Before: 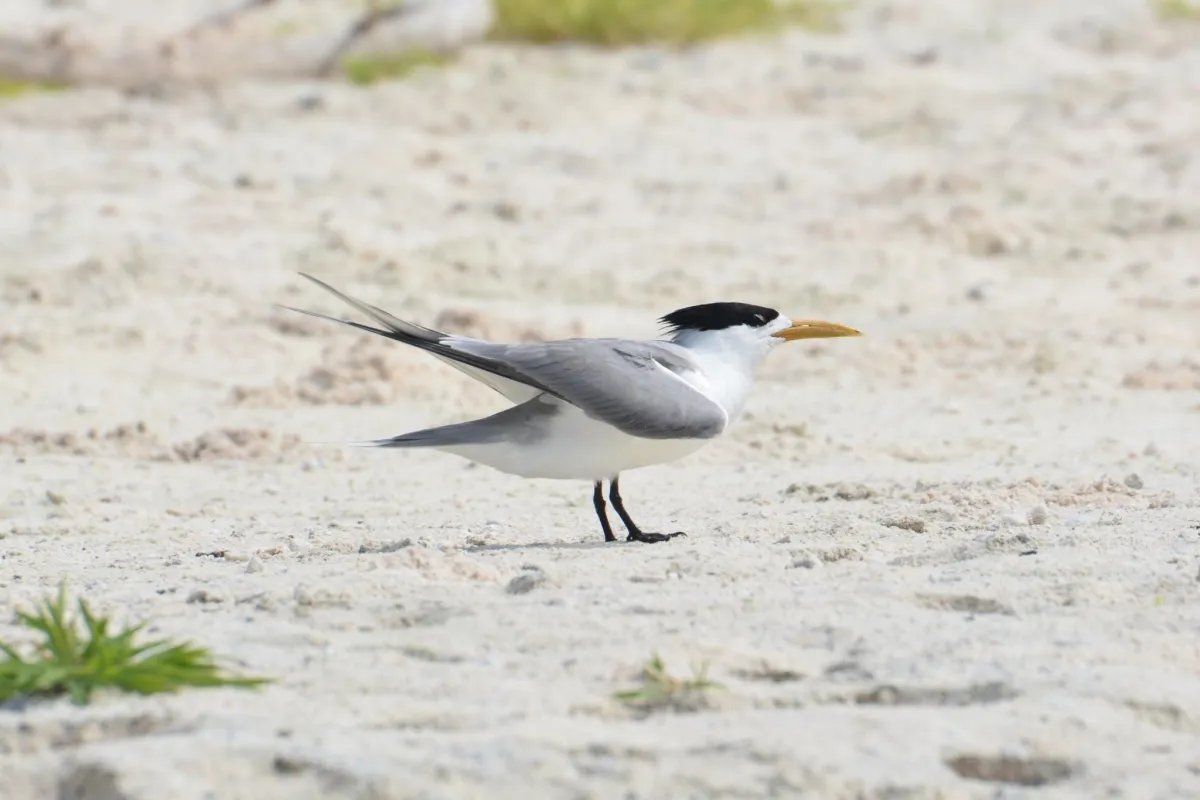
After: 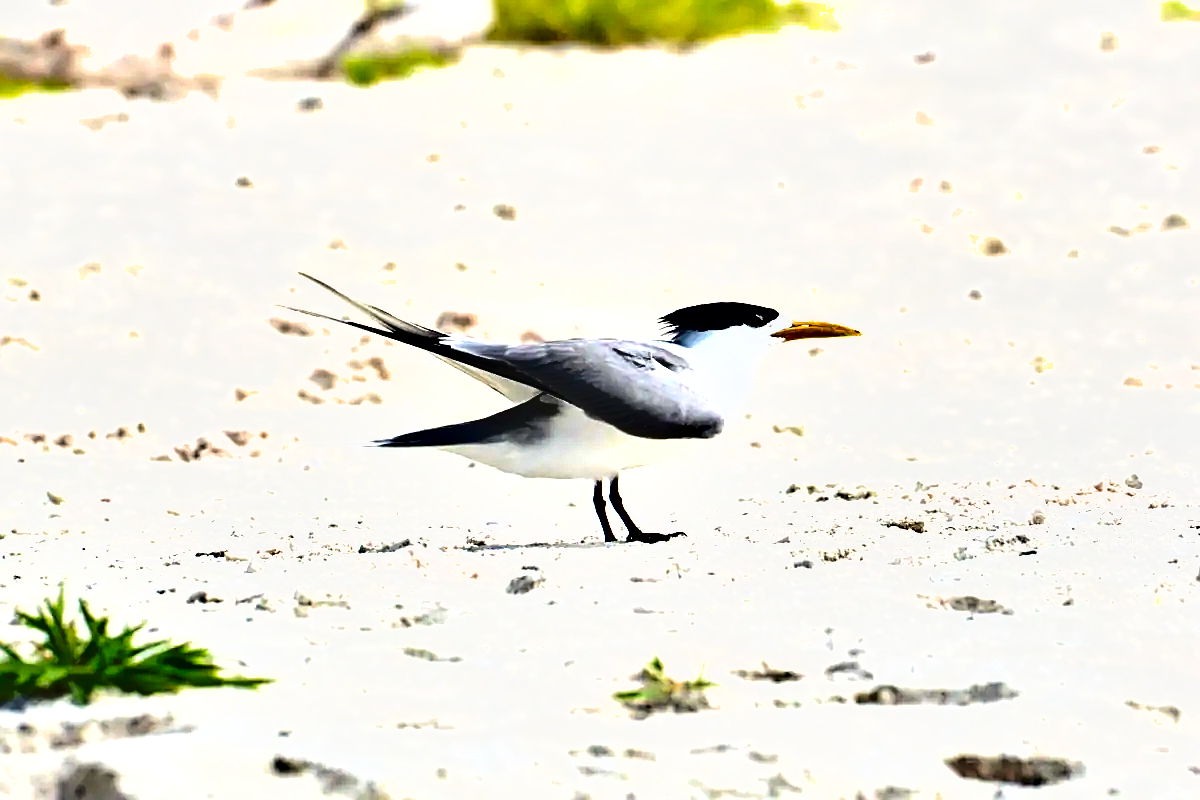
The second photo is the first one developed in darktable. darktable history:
sharpen: on, module defaults
shadows and highlights: shadows 12, white point adjustment 1.2, soften with gaussian
tone equalizer: -8 EV -1.08 EV, -7 EV -1.01 EV, -6 EV -0.867 EV, -5 EV -0.578 EV, -3 EV 0.578 EV, -2 EV 0.867 EV, -1 EV 1.01 EV, +0 EV 1.08 EV, edges refinement/feathering 500, mask exposure compensation -1.57 EV, preserve details no
contrast brightness saturation: saturation 0.5
